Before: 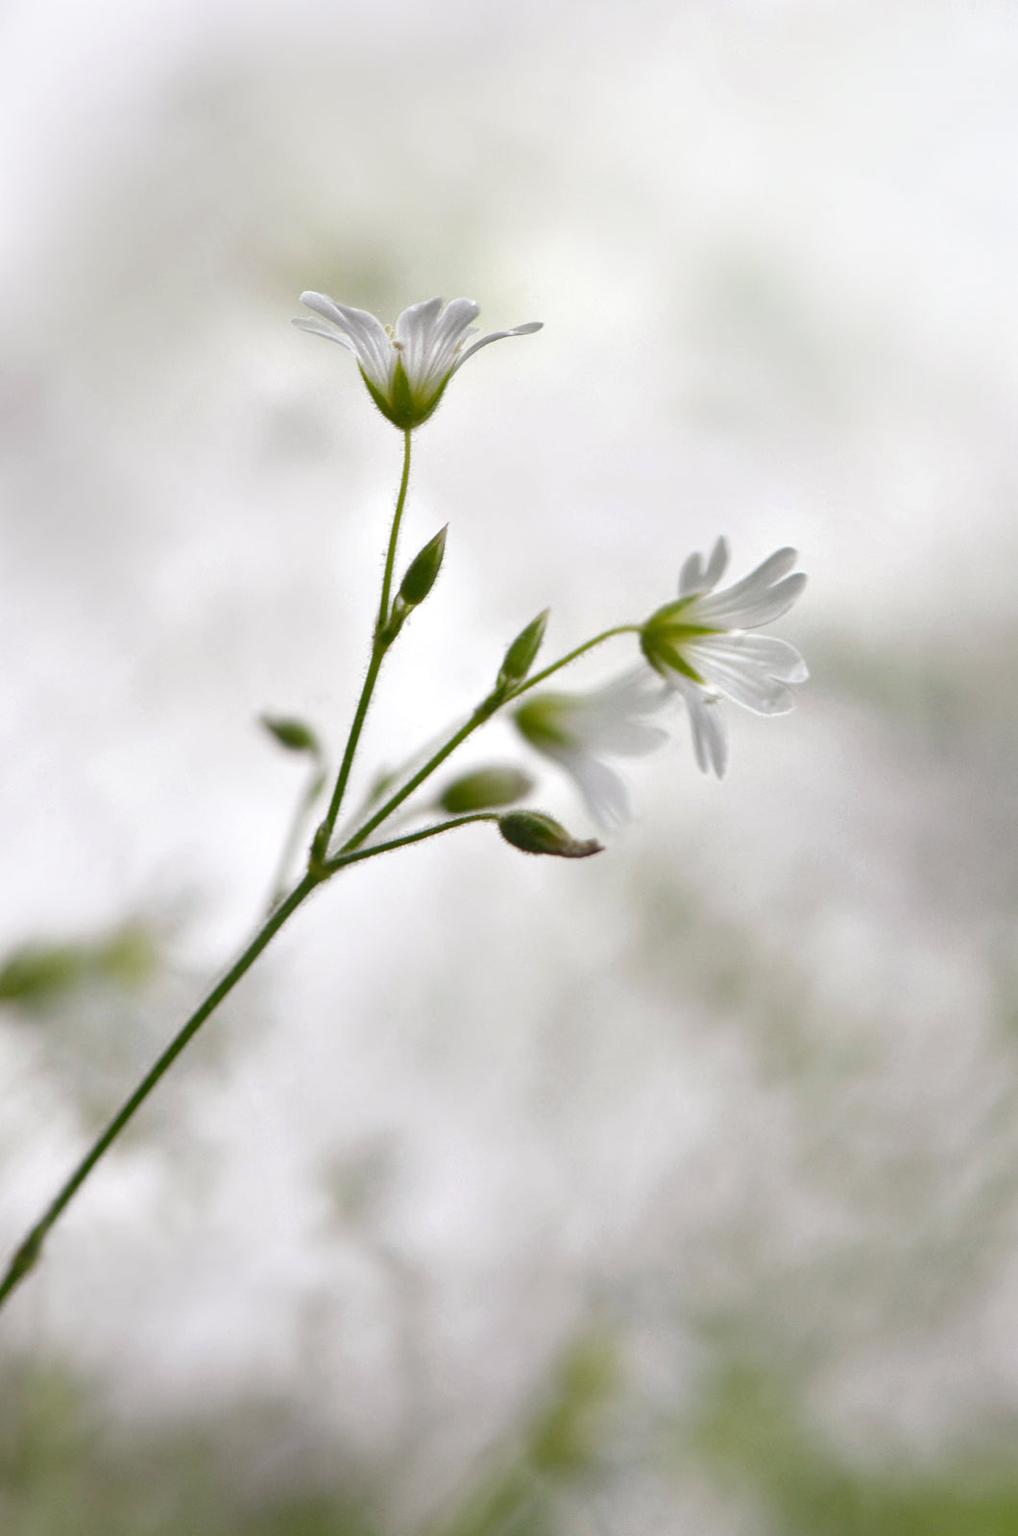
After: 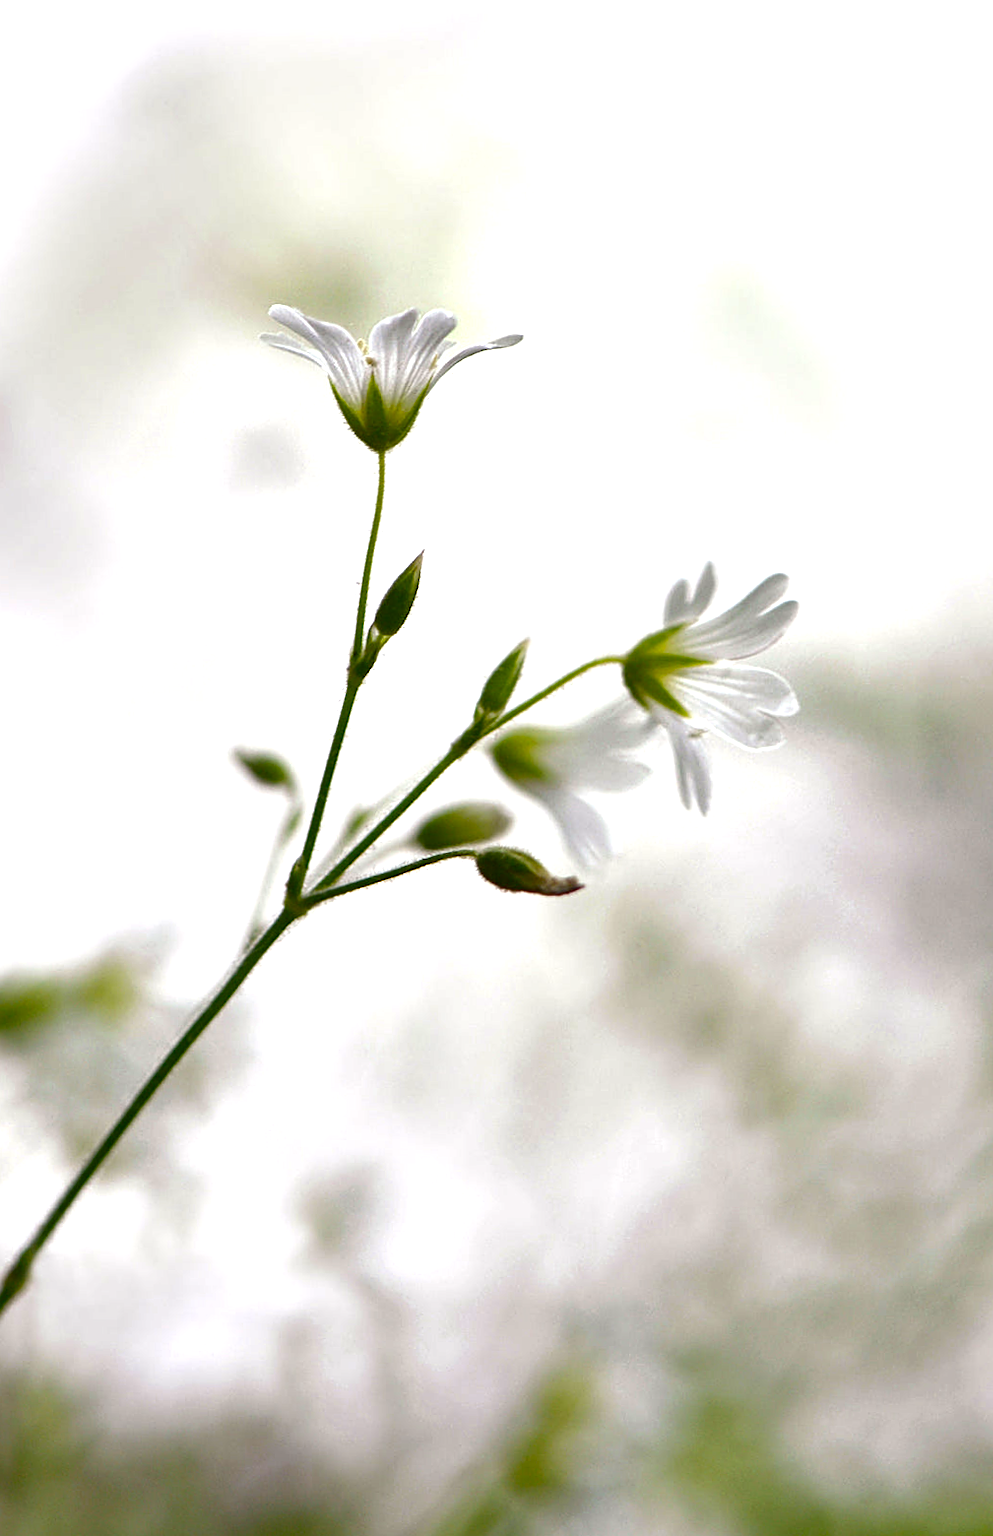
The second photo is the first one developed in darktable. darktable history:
rotate and perspective: rotation 0.074°, lens shift (vertical) 0.096, lens shift (horizontal) -0.041, crop left 0.043, crop right 0.952, crop top 0.024, crop bottom 0.979
tone equalizer: on, module defaults
color balance rgb: perceptual saturation grading › global saturation 20%, global vibrance 20%
contrast brightness saturation: brightness -0.2, saturation 0.08
exposure: black level correction 0.001, exposure 0.5 EV, compensate exposure bias true, compensate highlight preservation false
sharpen: on, module defaults
